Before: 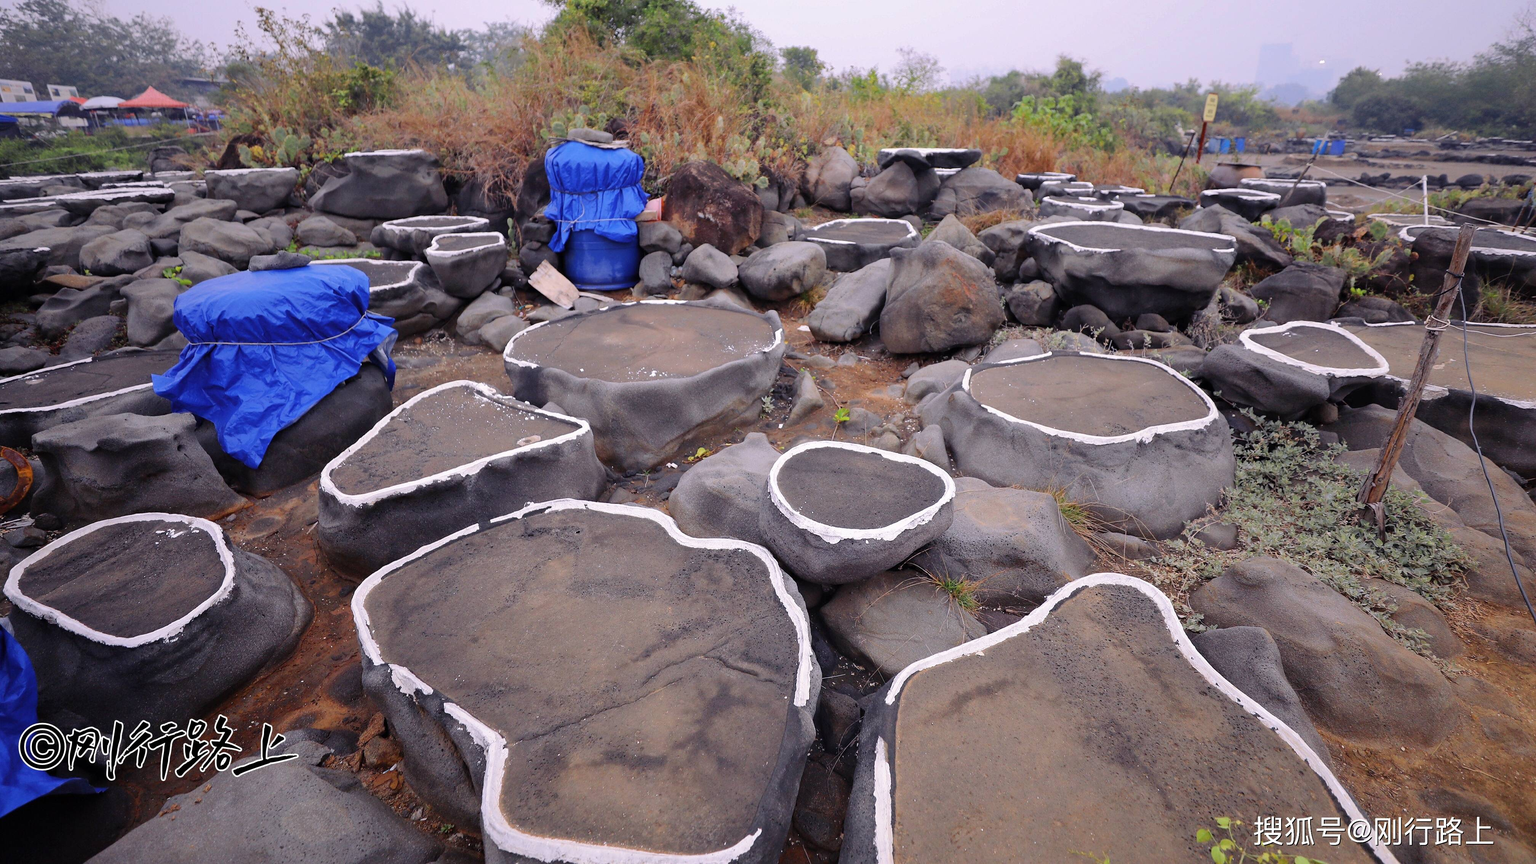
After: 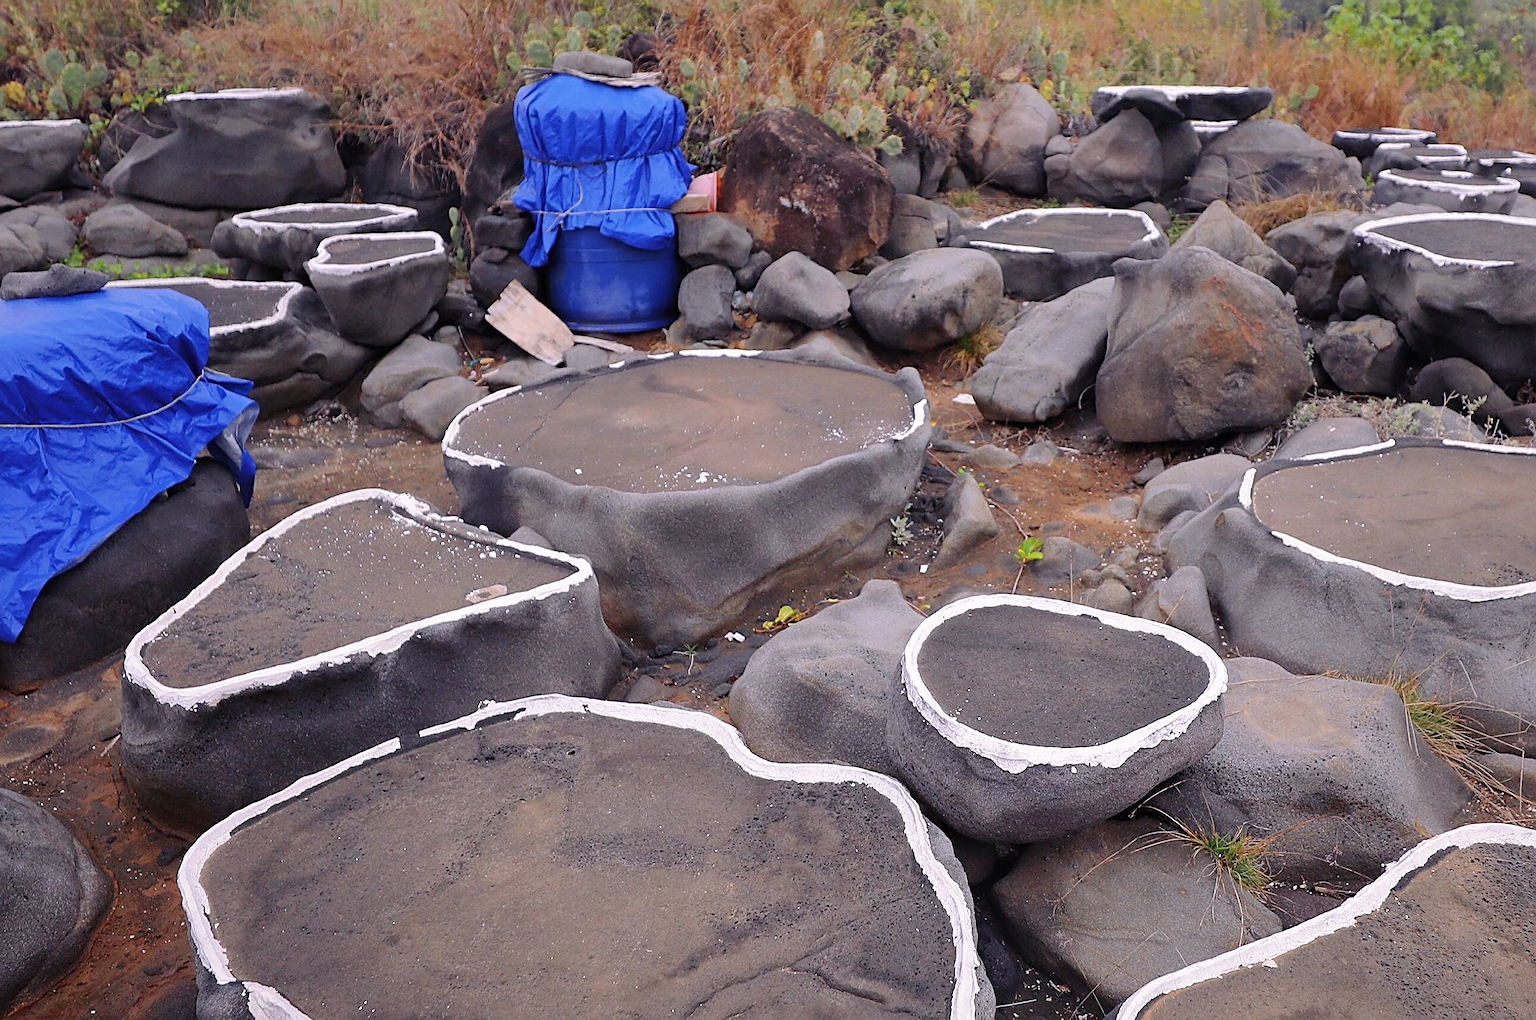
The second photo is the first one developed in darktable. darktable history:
sharpen: on, module defaults
crop: left 16.217%, top 11.427%, right 26.175%, bottom 20.554%
